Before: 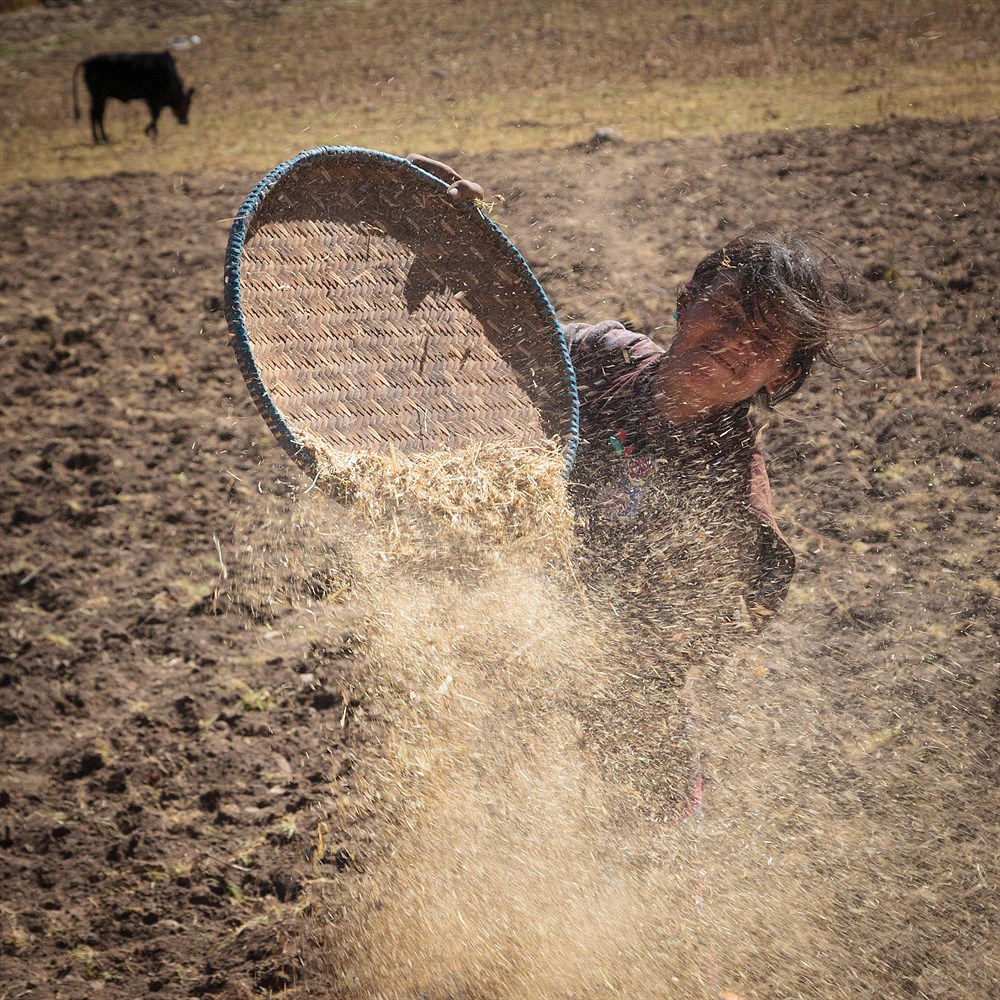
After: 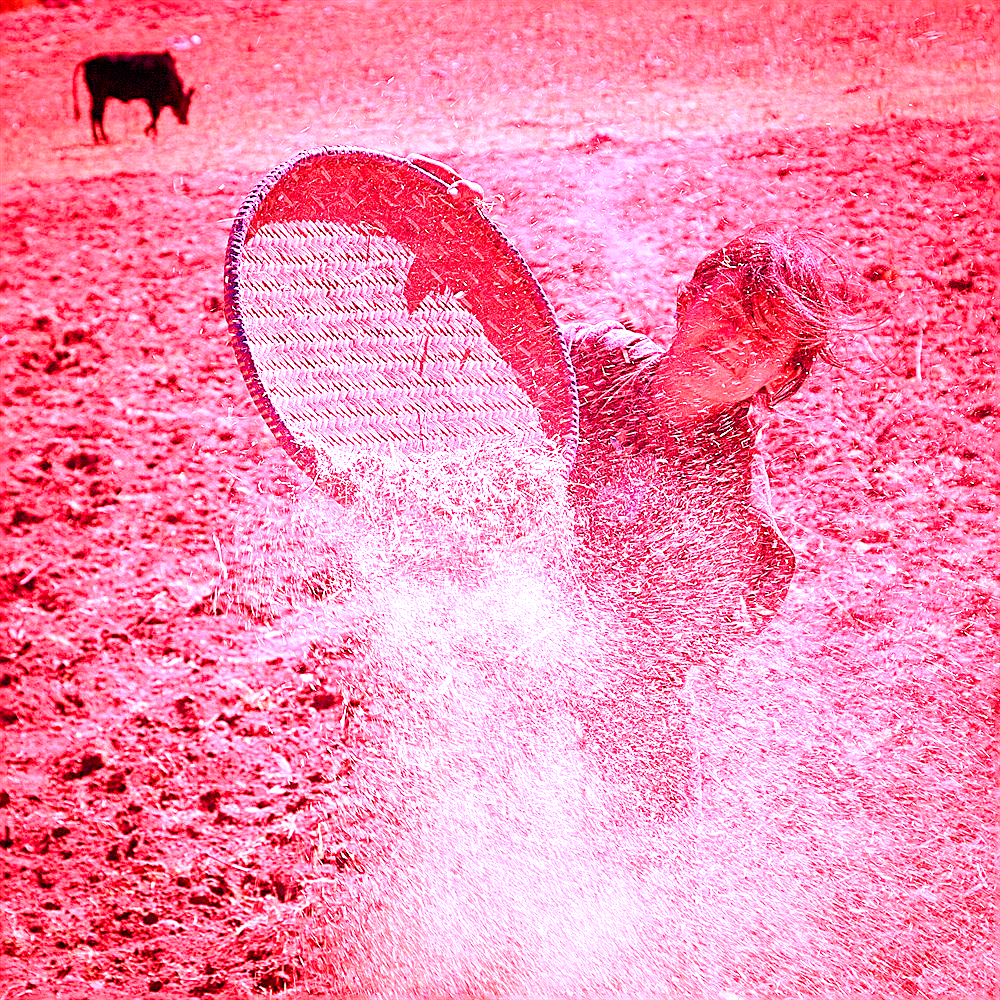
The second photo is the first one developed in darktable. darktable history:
color balance rgb: perceptual saturation grading › global saturation 20%, perceptual saturation grading › highlights -25%, perceptual saturation grading › shadows 50%
sharpen: on, module defaults
white balance: red 4.26, blue 1.802
